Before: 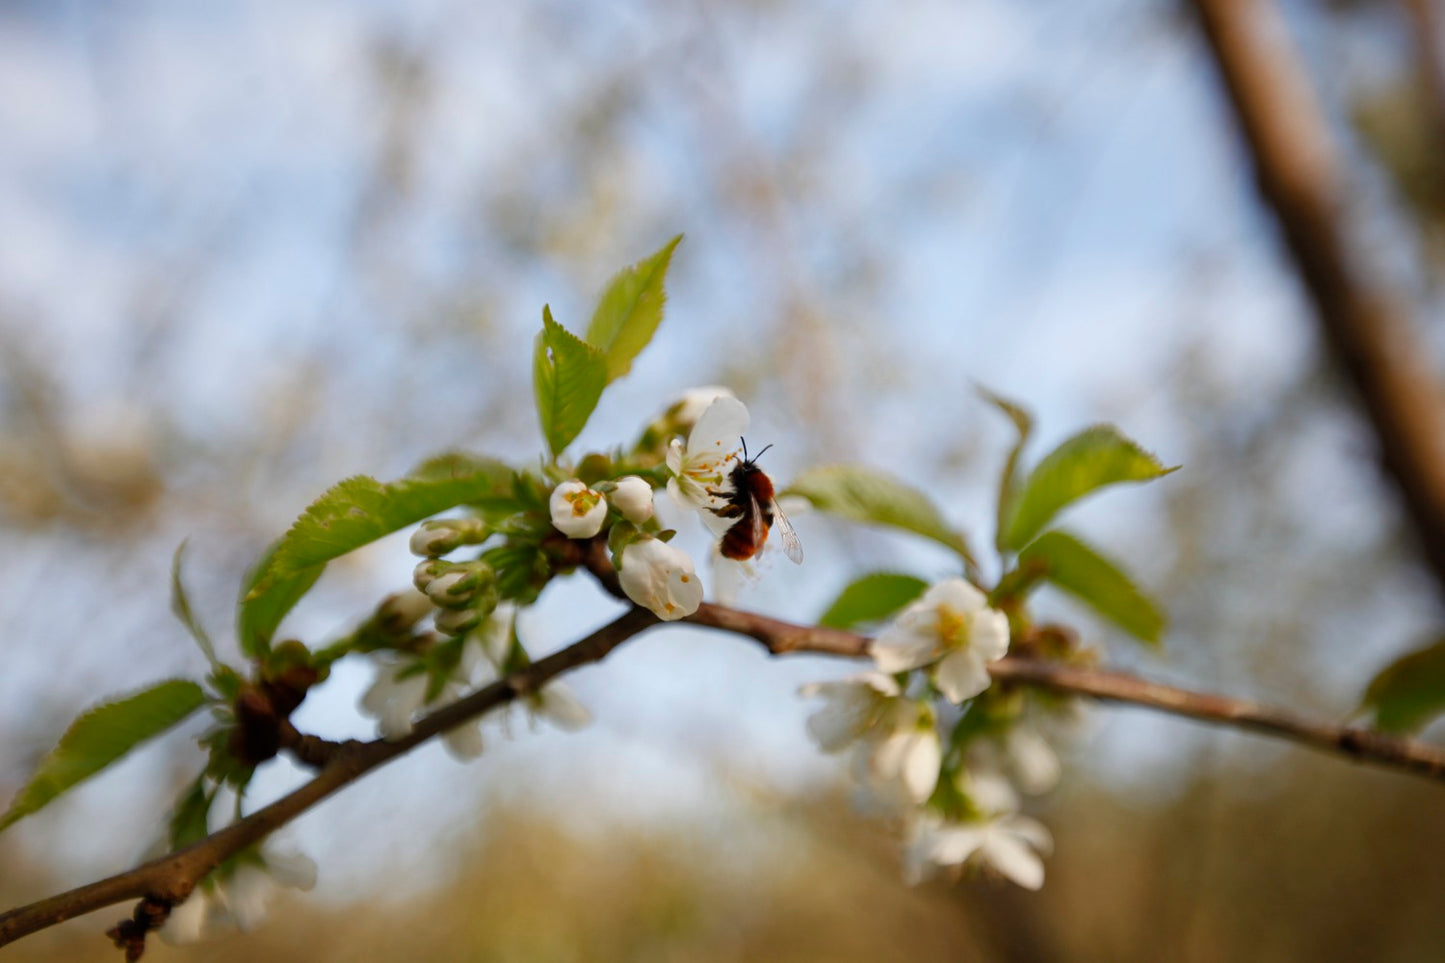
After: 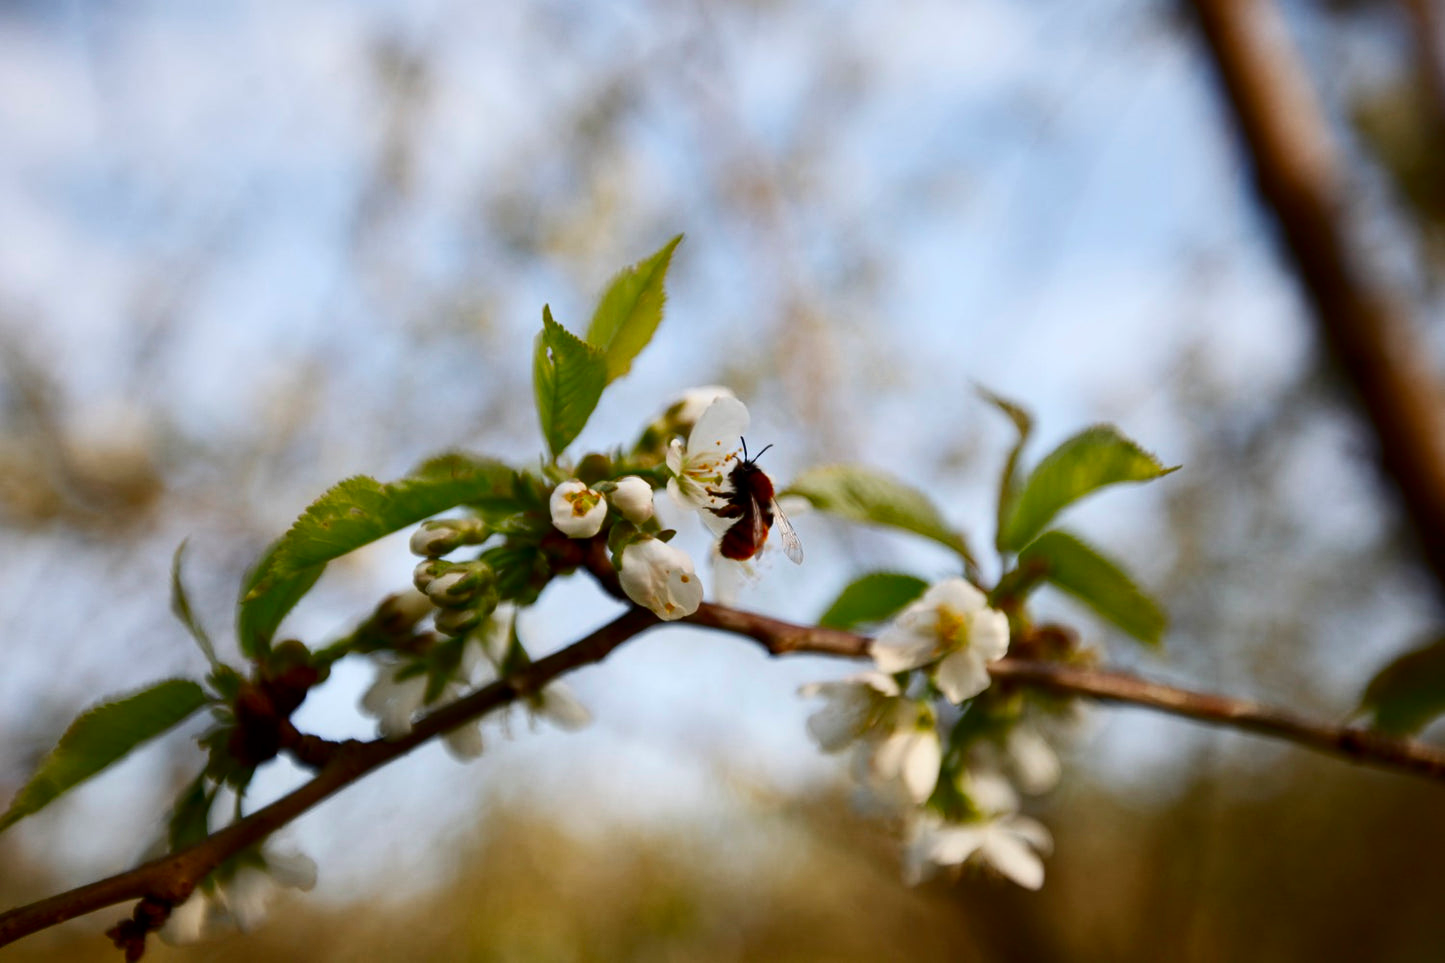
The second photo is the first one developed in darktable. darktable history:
contrast brightness saturation: contrast 0.197, brightness -0.111, saturation 0.105
